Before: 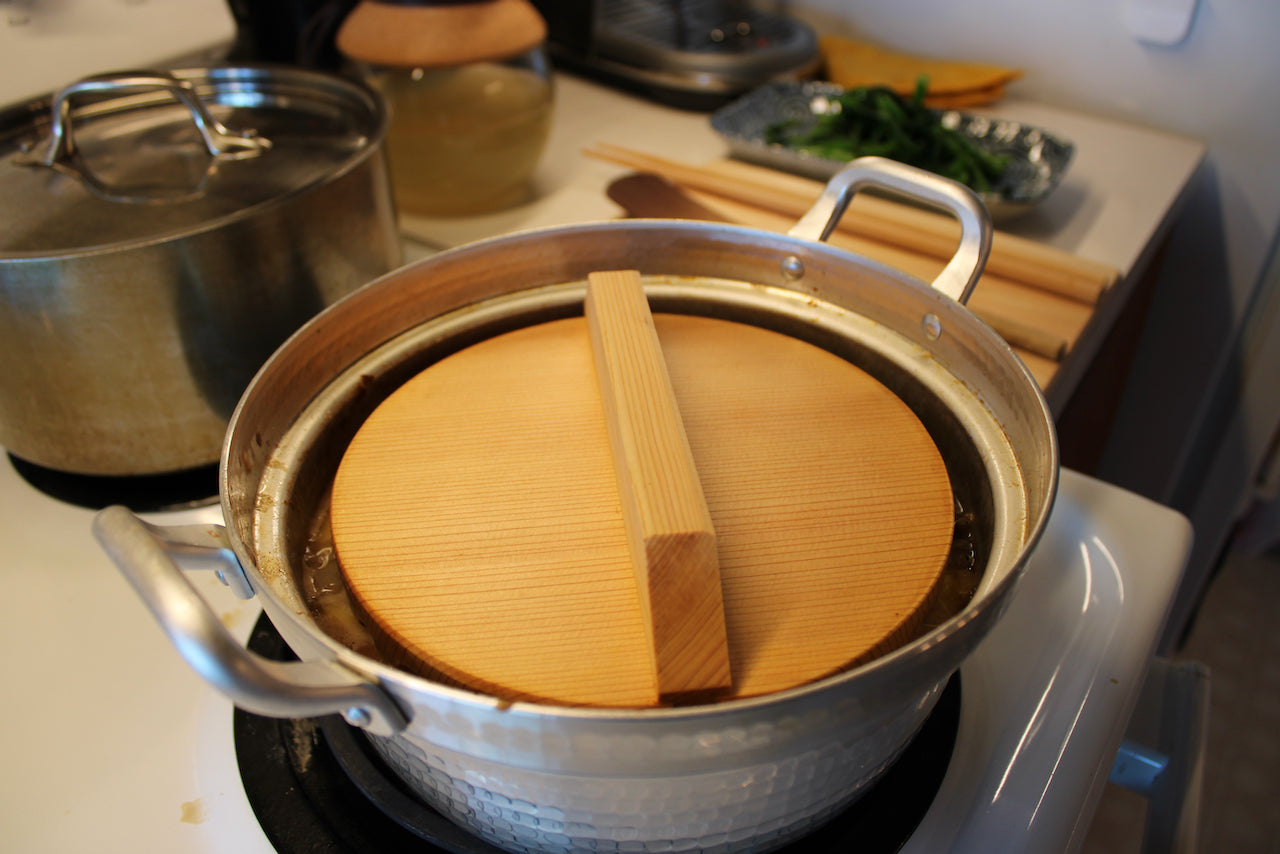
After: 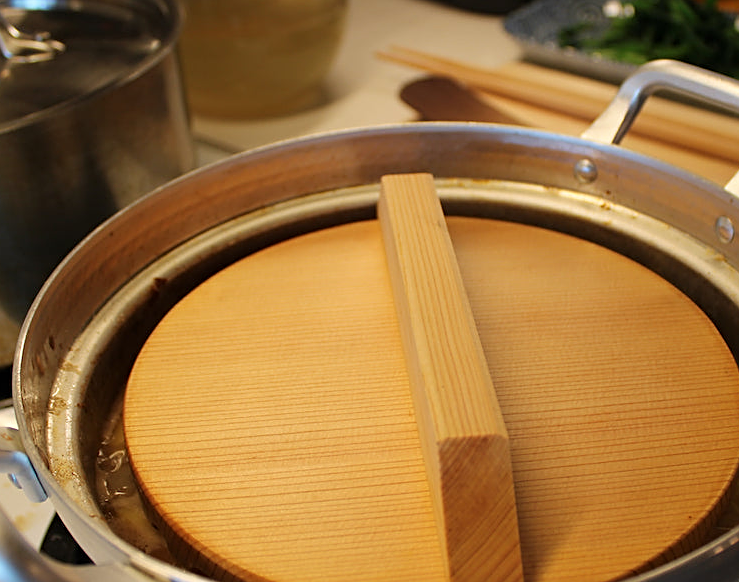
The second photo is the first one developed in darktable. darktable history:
sharpen: on, module defaults
crop: left 16.183%, top 11.36%, right 26.073%, bottom 20.455%
